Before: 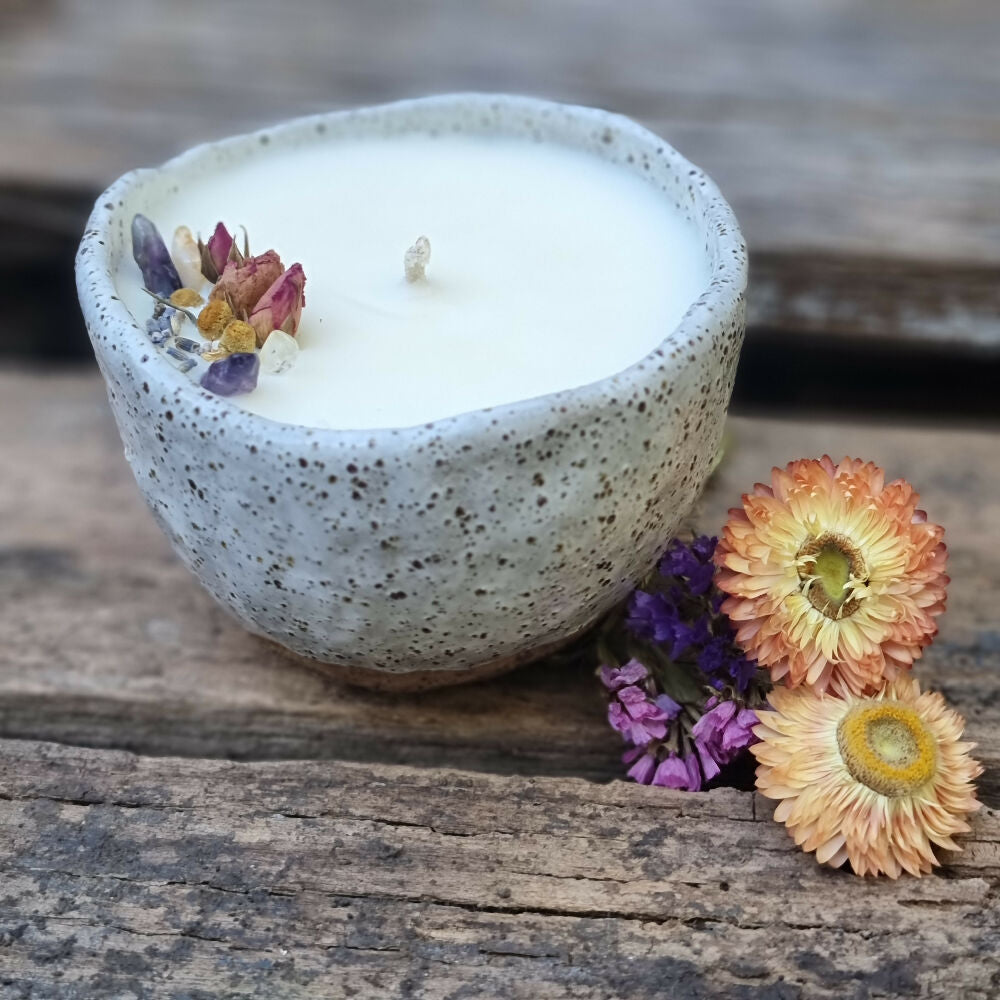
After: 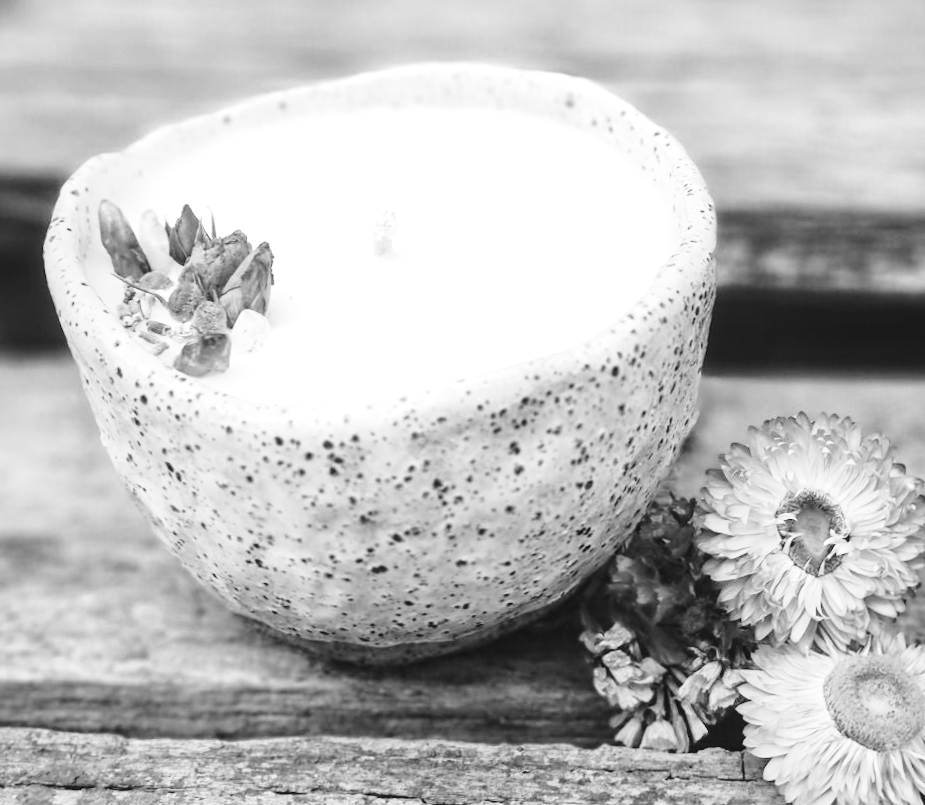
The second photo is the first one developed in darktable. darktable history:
local contrast: detail 110%
rotate and perspective: rotation -2.12°, lens shift (vertical) 0.009, lens shift (horizontal) -0.008, automatic cropping original format, crop left 0.036, crop right 0.964, crop top 0.05, crop bottom 0.959
white balance: red 0.967, blue 1.119, emerald 0.756
crop and rotate: angle 0.2°, left 0.275%, right 3.127%, bottom 14.18%
exposure: black level correction 0, exposure 0.5 EV, compensate highlight preservation false
base curve: curves: ch0 [(0, 0) (0.028, 0.03) (0.121, 0.232) (0.46, 0.748) (0.859, 0.968) (1, 1)], preserve colors none
color calibration: output gray [0.21, 0.42, 0.37, 0], gray › normalize channels true, illuminant same as pipeline (D50), adaptation XYZ, x 0.346, y 0.359, gamut compression 0
